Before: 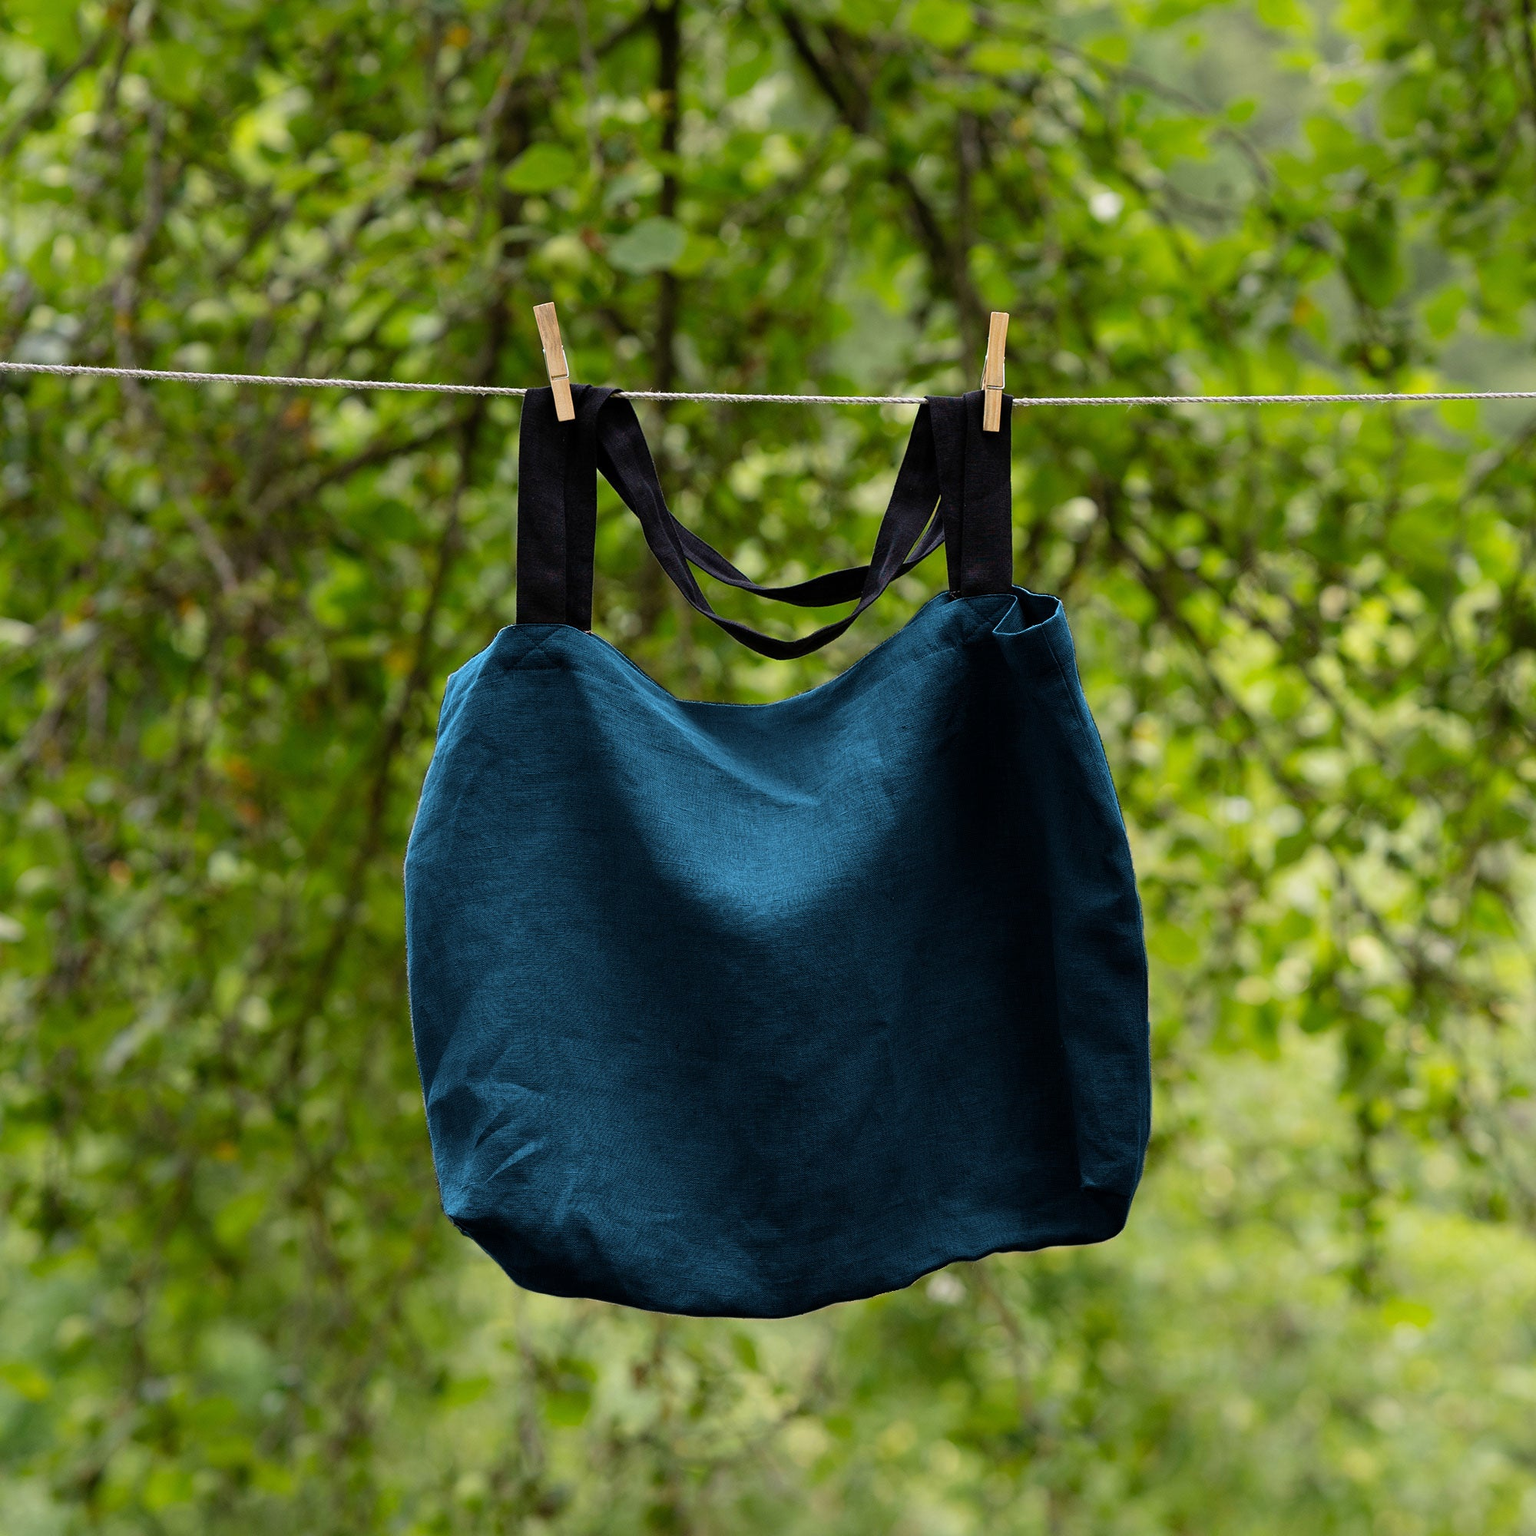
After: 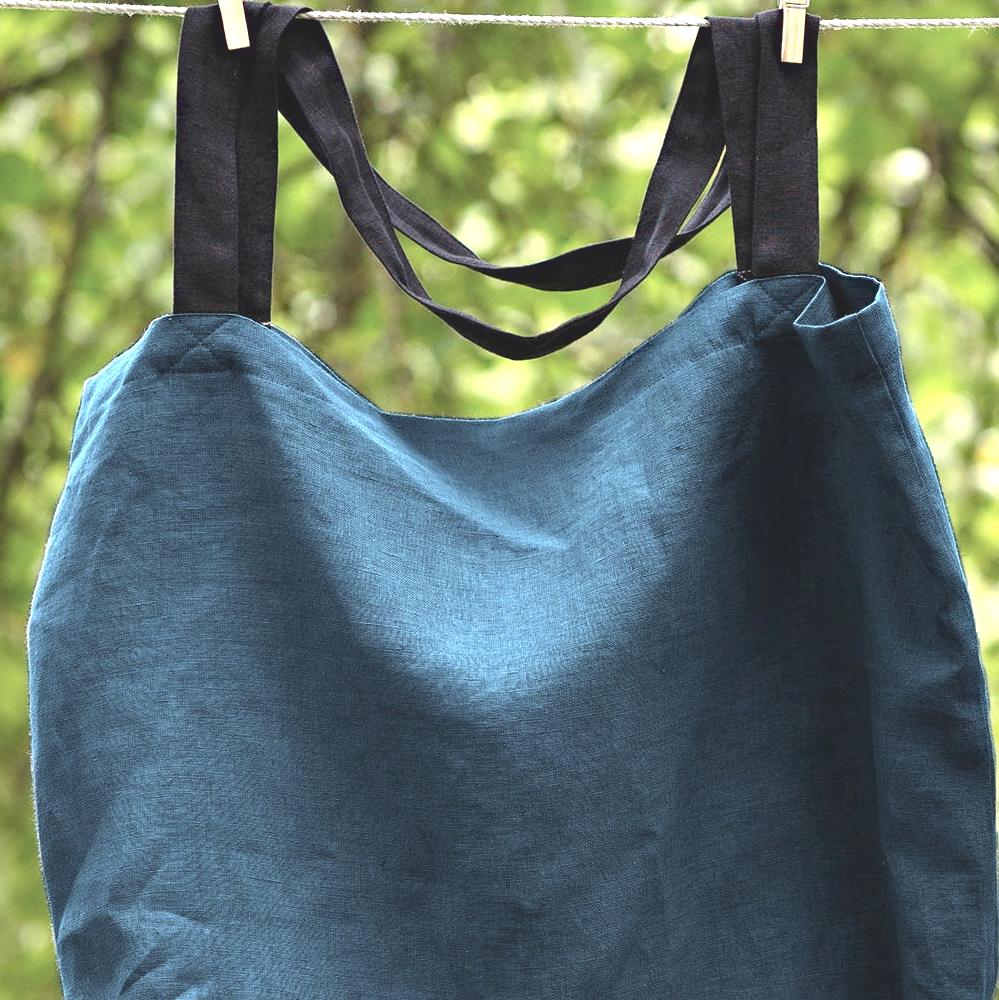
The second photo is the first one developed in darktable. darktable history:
haze removal: compatibility mode true, adaptive false
exposure: exposure 2 EV, compensate highlight preservation false
crop: left 25%, top 25%, right 25%, bottom 25%
contrast brightness saturation: contrast -0.26, saturation -0.43
